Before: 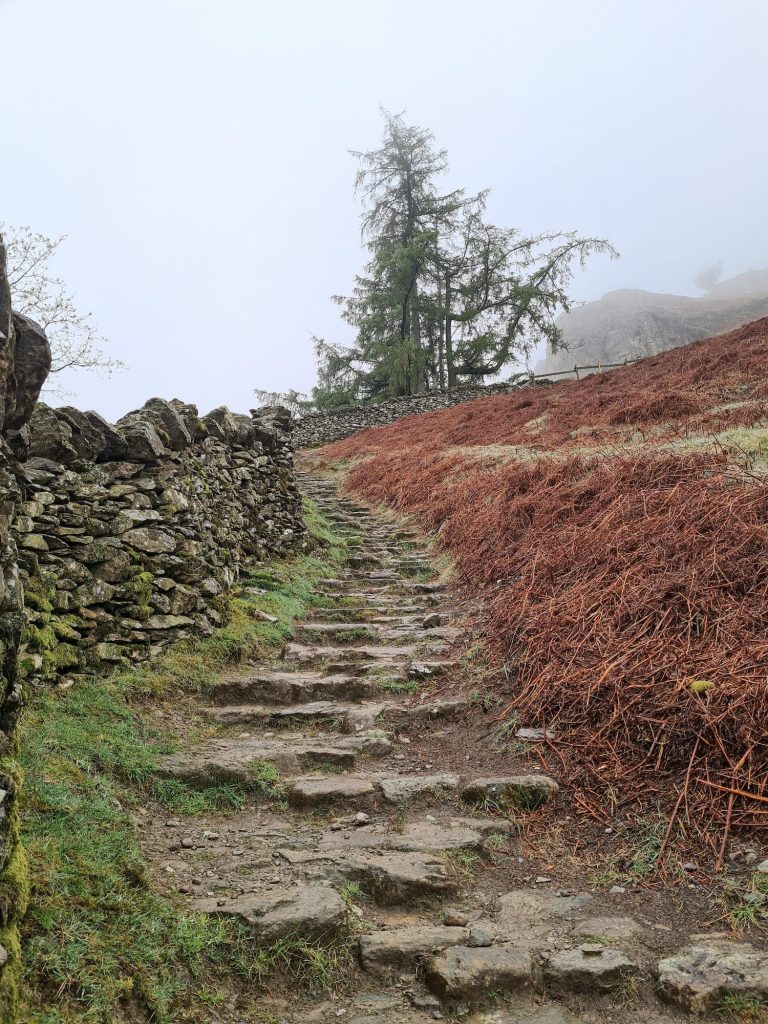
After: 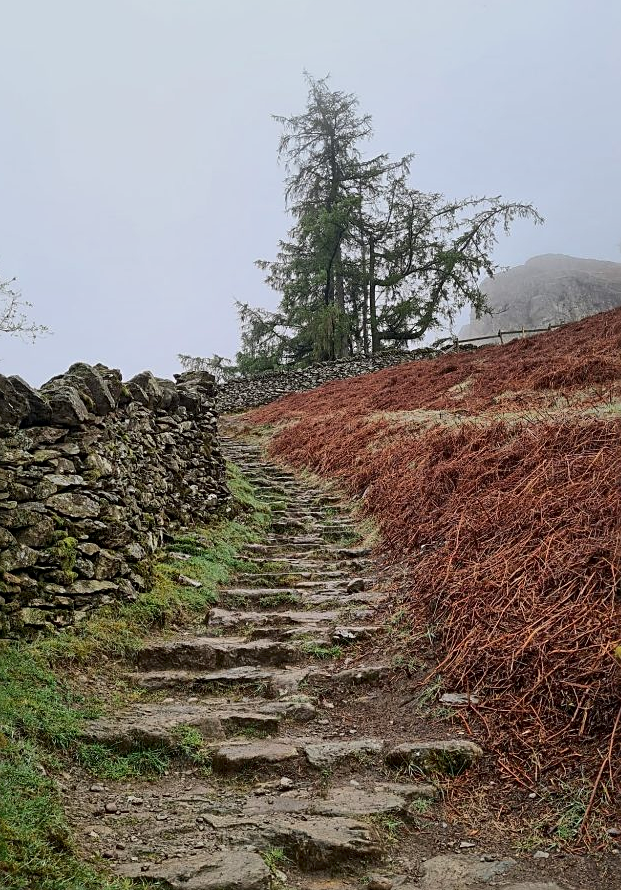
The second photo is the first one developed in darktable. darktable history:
crop: left 9.958%, top 3.507%, right 9.159%, bottom 9.491%
contrast brightness saturation: contrast 0.081, saturation 0.2
local contrast: mode bilateral grid, contrast 20, coarseness 51, detail 141%, midtone range 0.2
sharpen: amount 0.498
exposure: exposure -0.487 EV, compensate exposure bias true, compensate highlight preservation false
